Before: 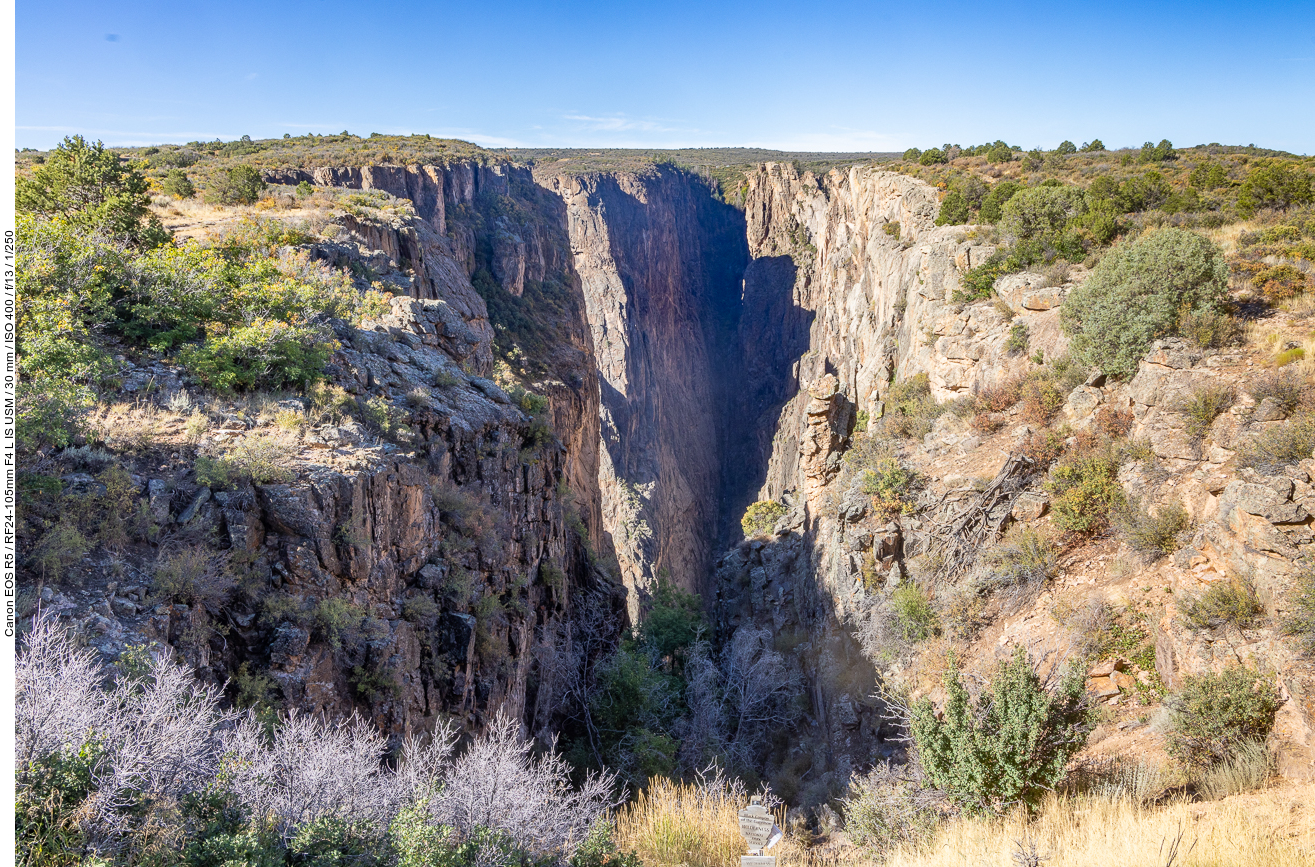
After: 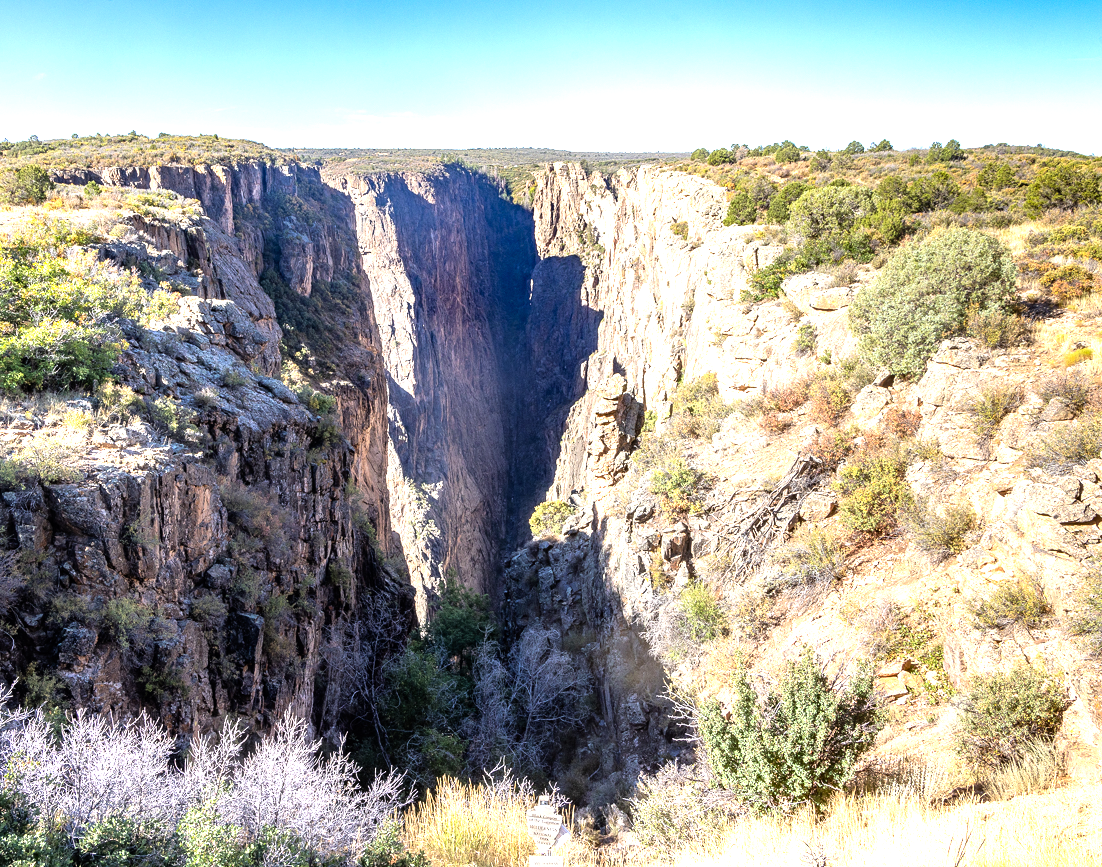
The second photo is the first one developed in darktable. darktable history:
tone equalizer: -8 EV -1.07 EV, -7 EV -1 EV, -6 EV -0.875 EV, -5 EV -0.559 EV, -3 EV 0.599 EV, -2 EV 0.868 EV, -1 EV 0.999 EV, +0 EV 1.06 EV, mask exposure compensation -0.491 EV
crop: left 16.159%
